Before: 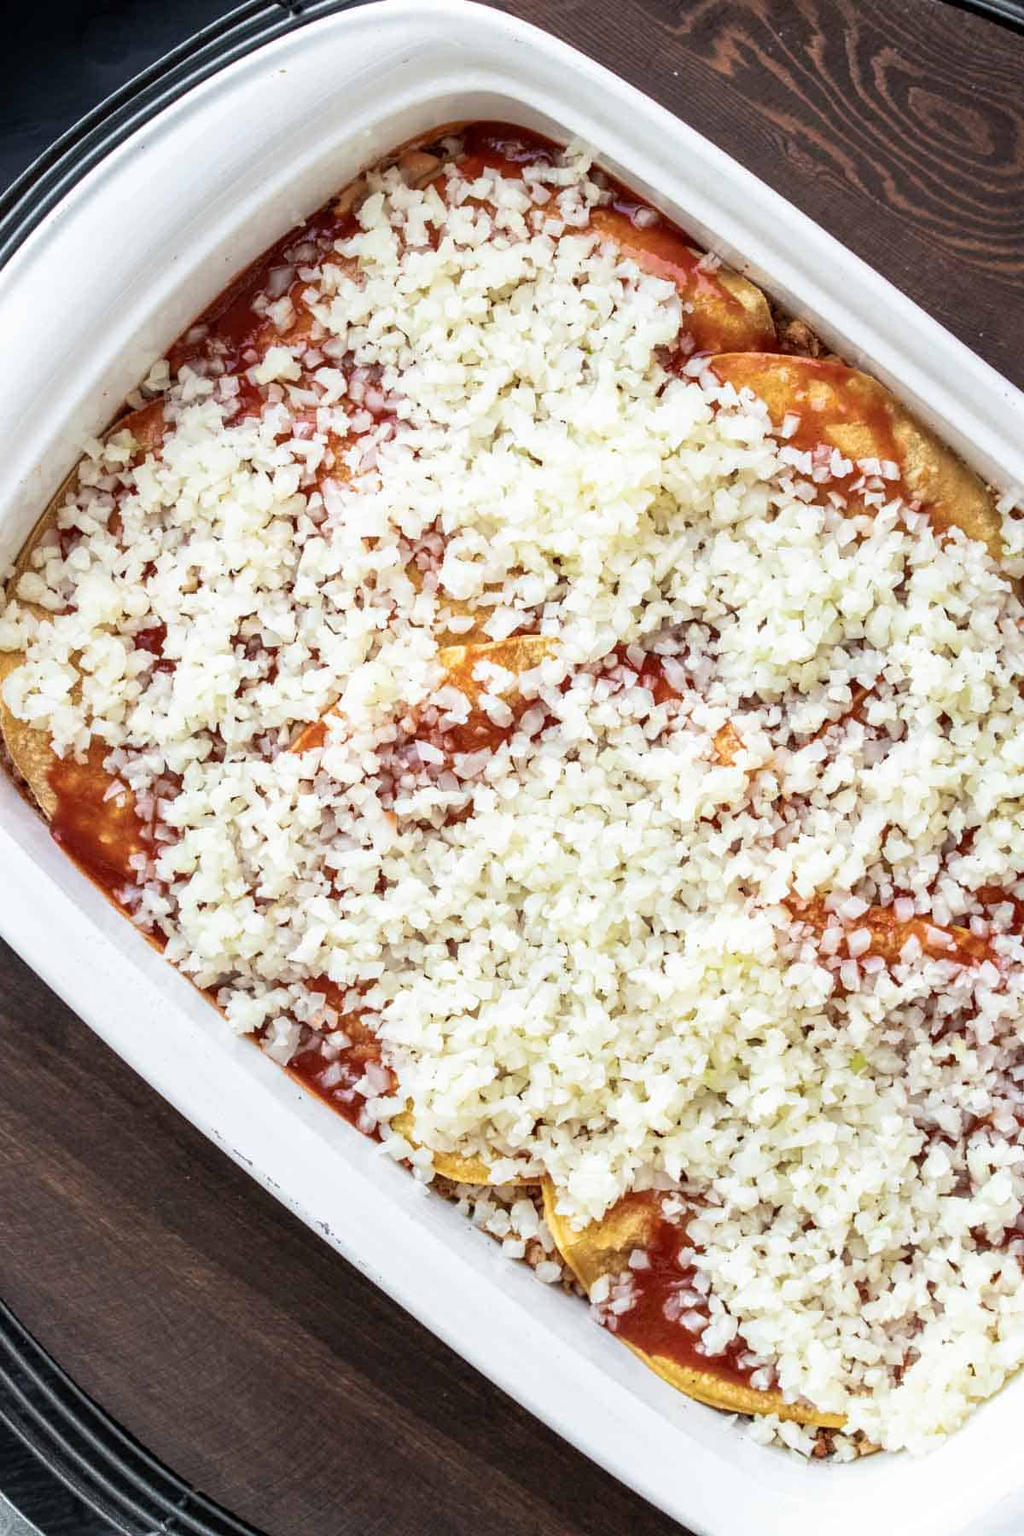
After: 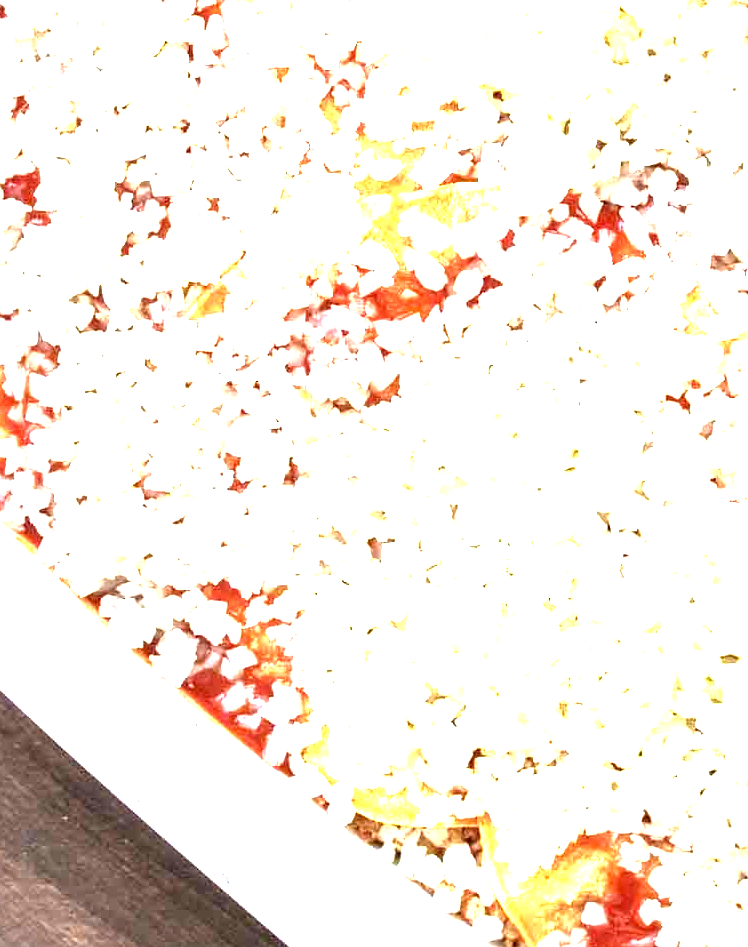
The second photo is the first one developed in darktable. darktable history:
crop: left 12.927%, top 31.238%, right 24.709%, bottom 16.099%
exposure: exposure 2.277 EV, compensate highlight preservation false
local contrast: mode bilateral grid, contrast 20, coarseness 50, detail 119%, midtone range 0.2
